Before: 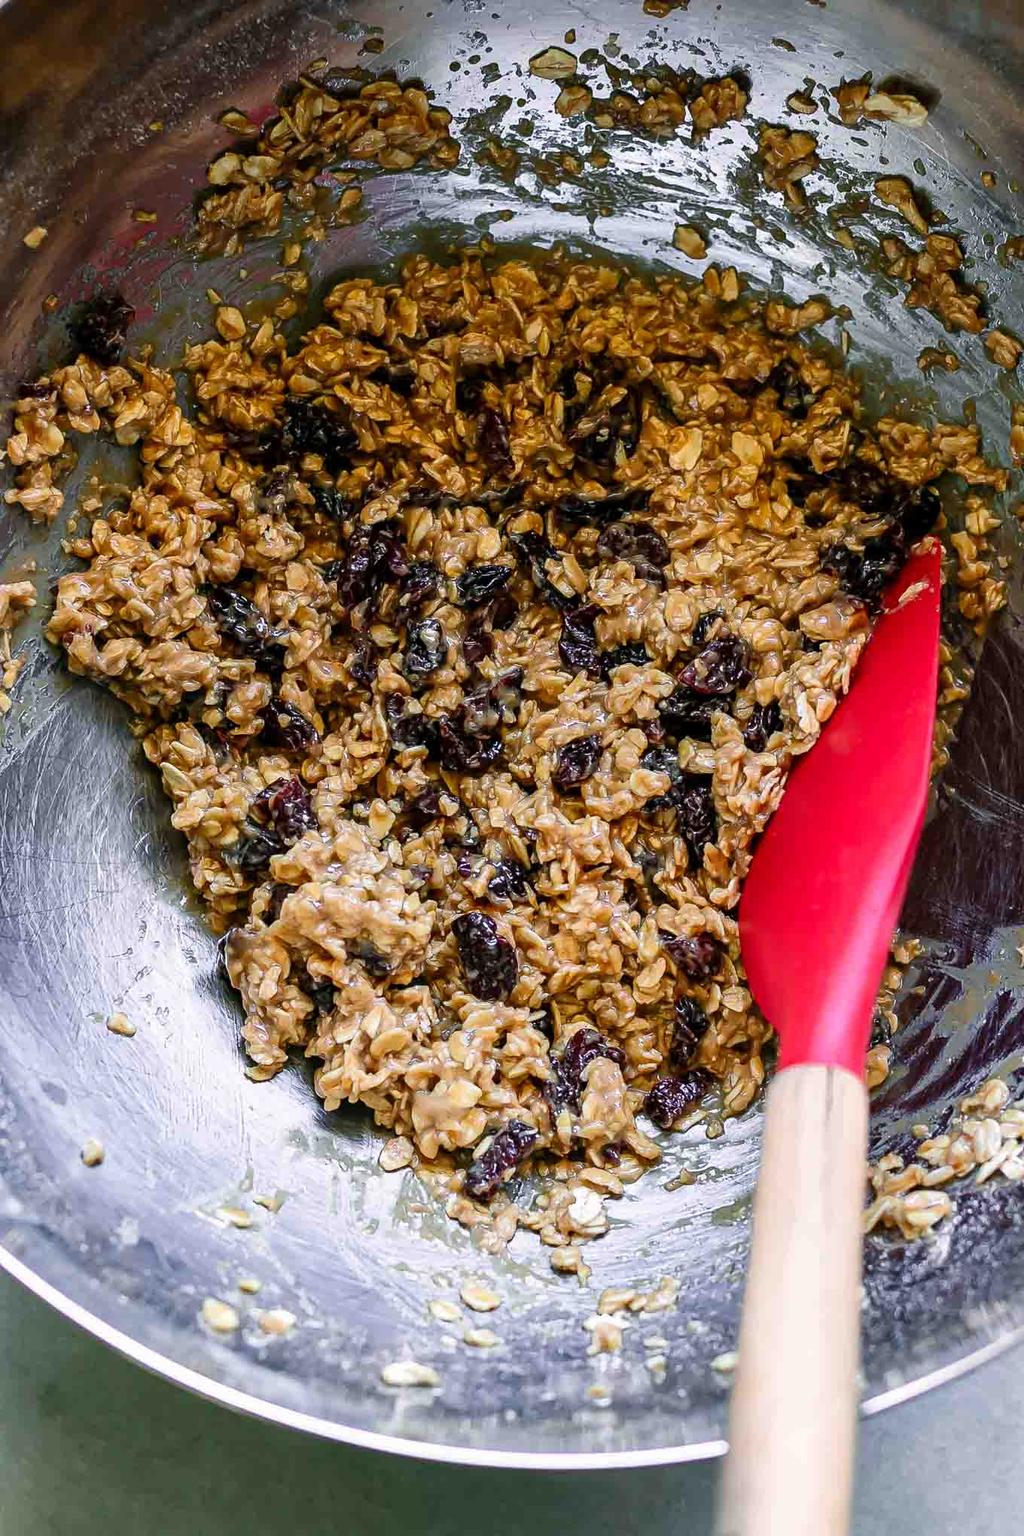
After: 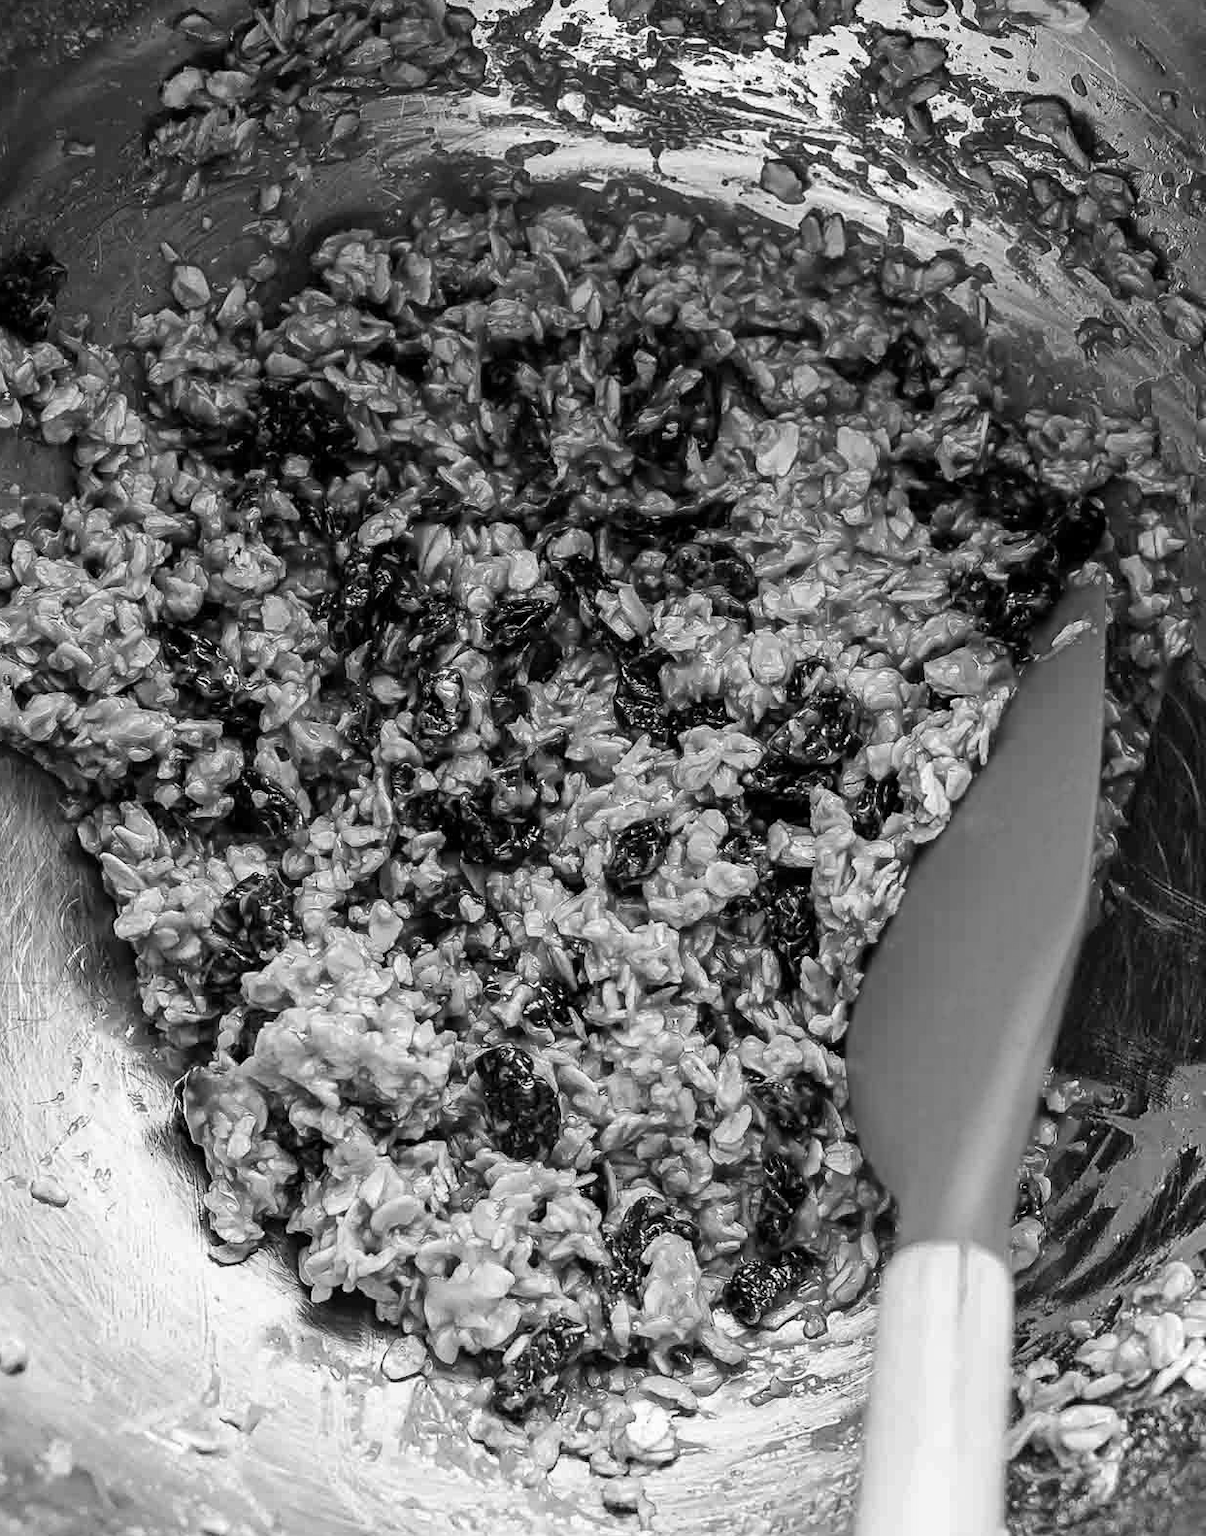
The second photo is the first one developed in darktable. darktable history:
crop: left 8.155%, top 6.611%, bottom 15.385%
monochrome: a 1.94, b -0.638
